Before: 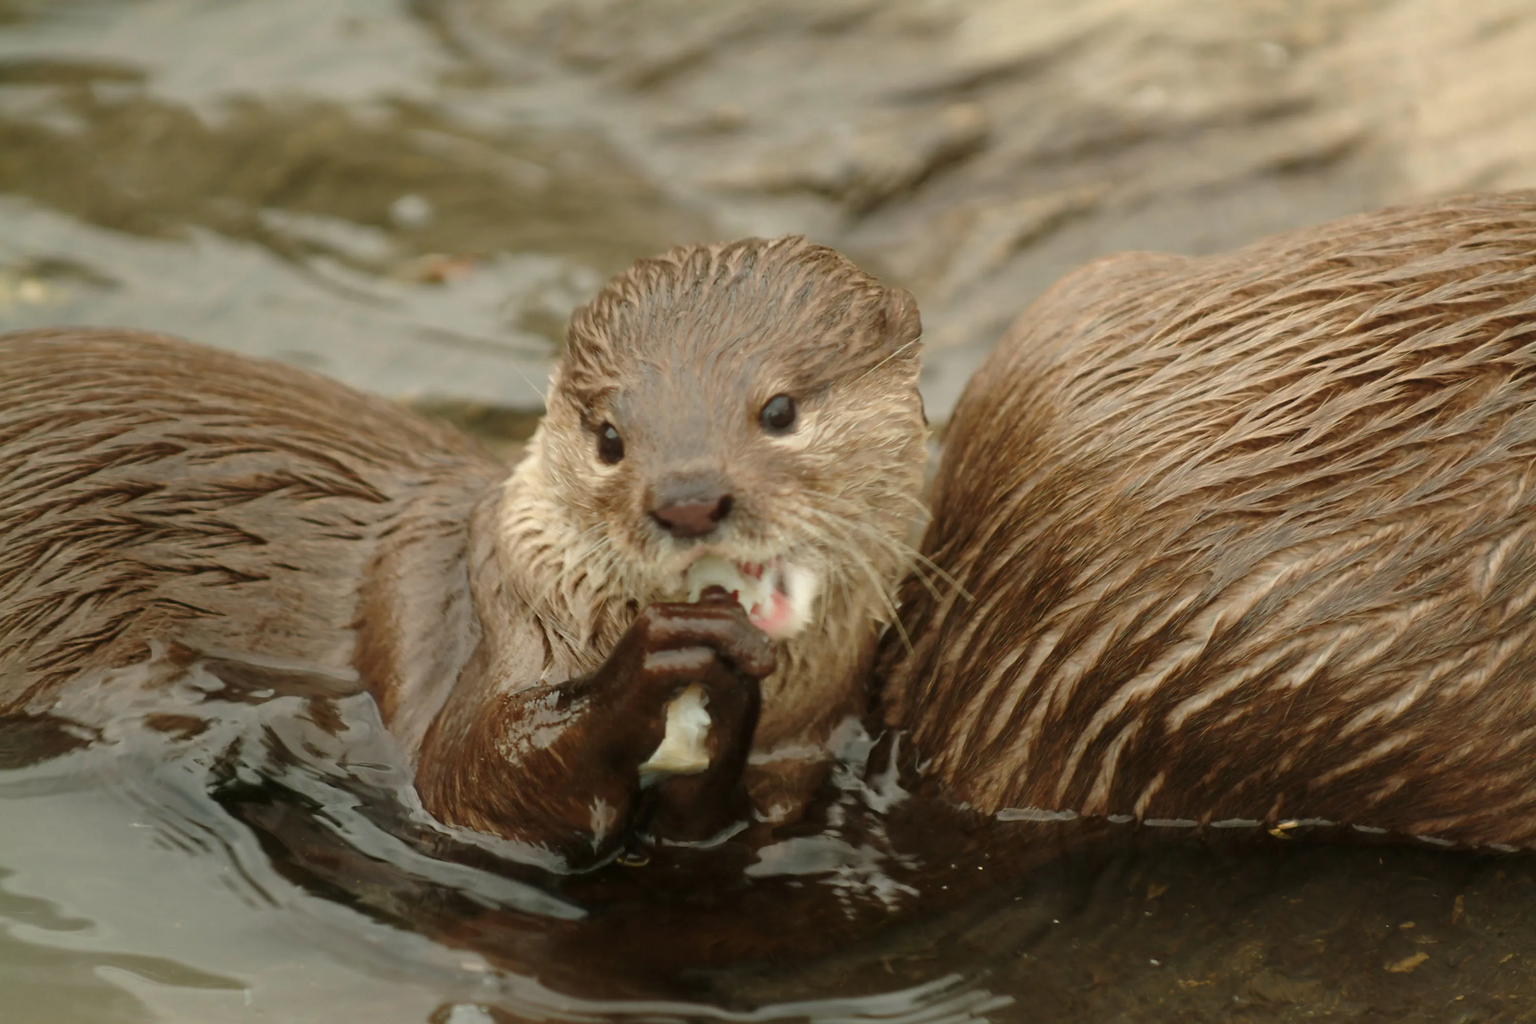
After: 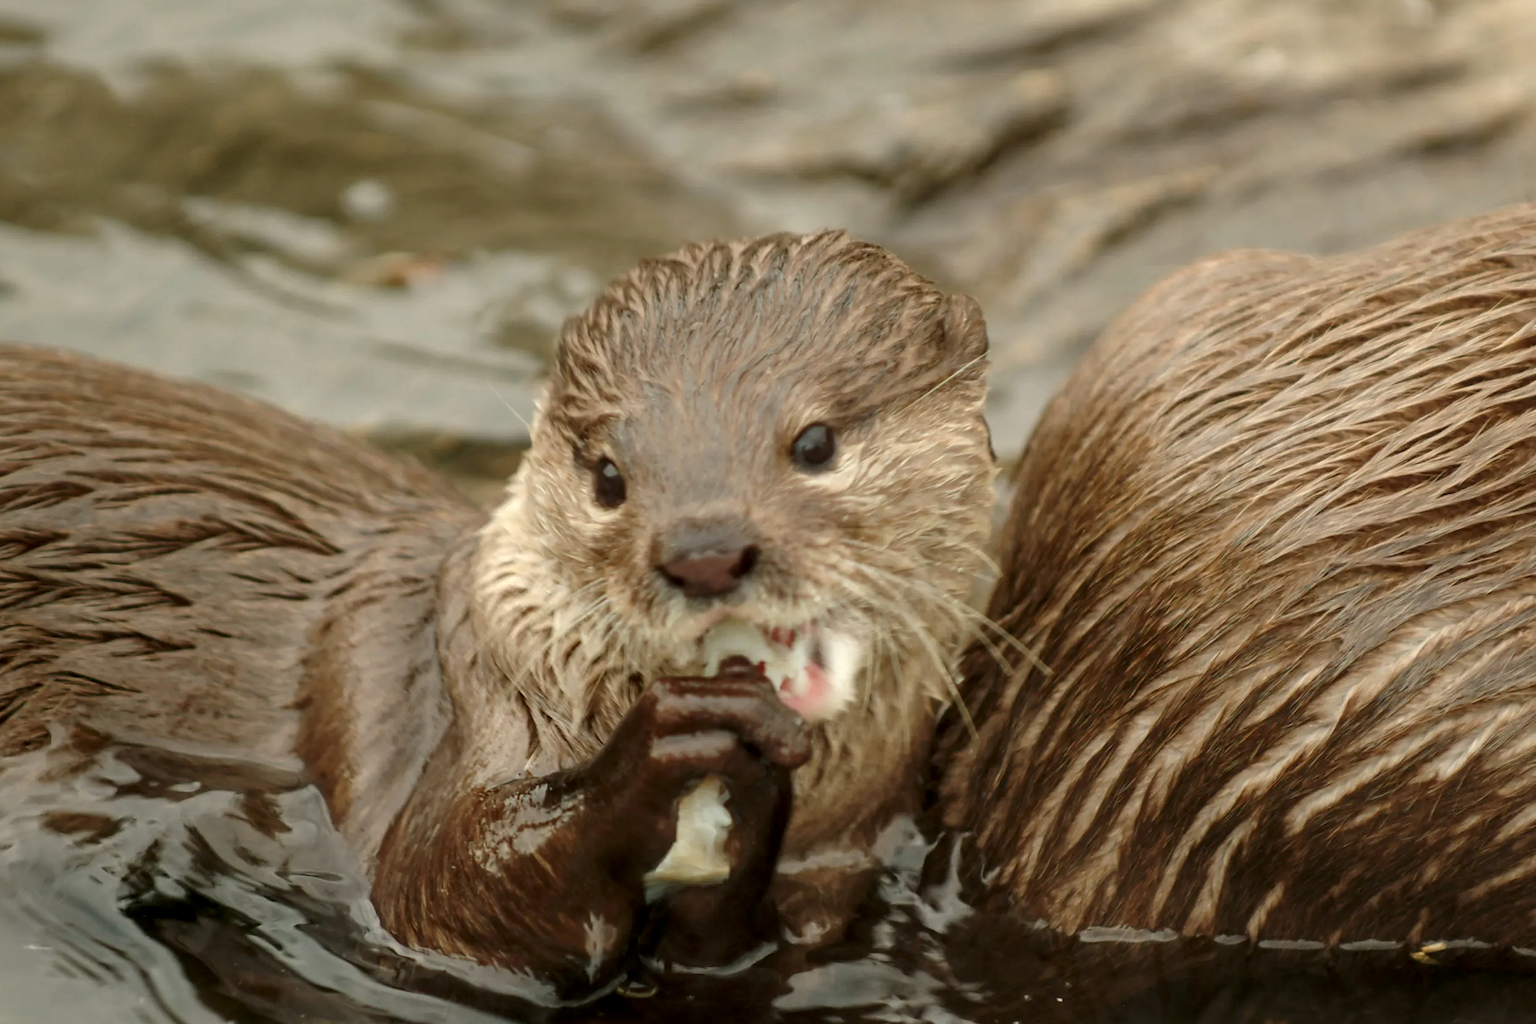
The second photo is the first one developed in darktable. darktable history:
crop and rotate: left 7.196%, top 4.574%, right 10.605%, bottom 13.178%
local contrast: detail 130%
